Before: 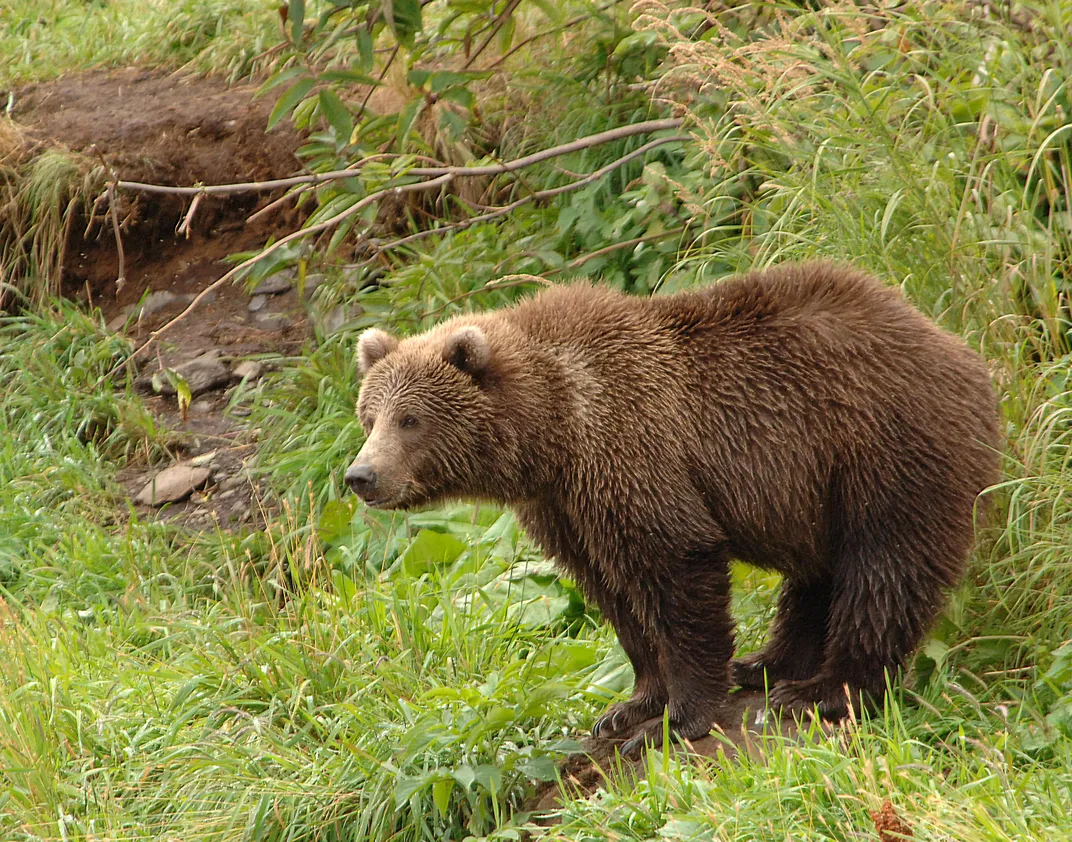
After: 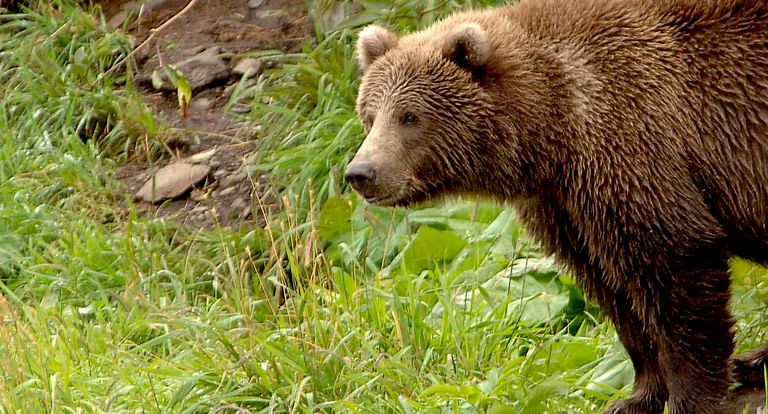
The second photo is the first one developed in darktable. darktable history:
crop: top 36.003%, right 28.315%, bottom 14.726%
exposure: black level correction 0.016, exposure -0.007 EV, compensate exposure bias true, compensate highlight preservation false
